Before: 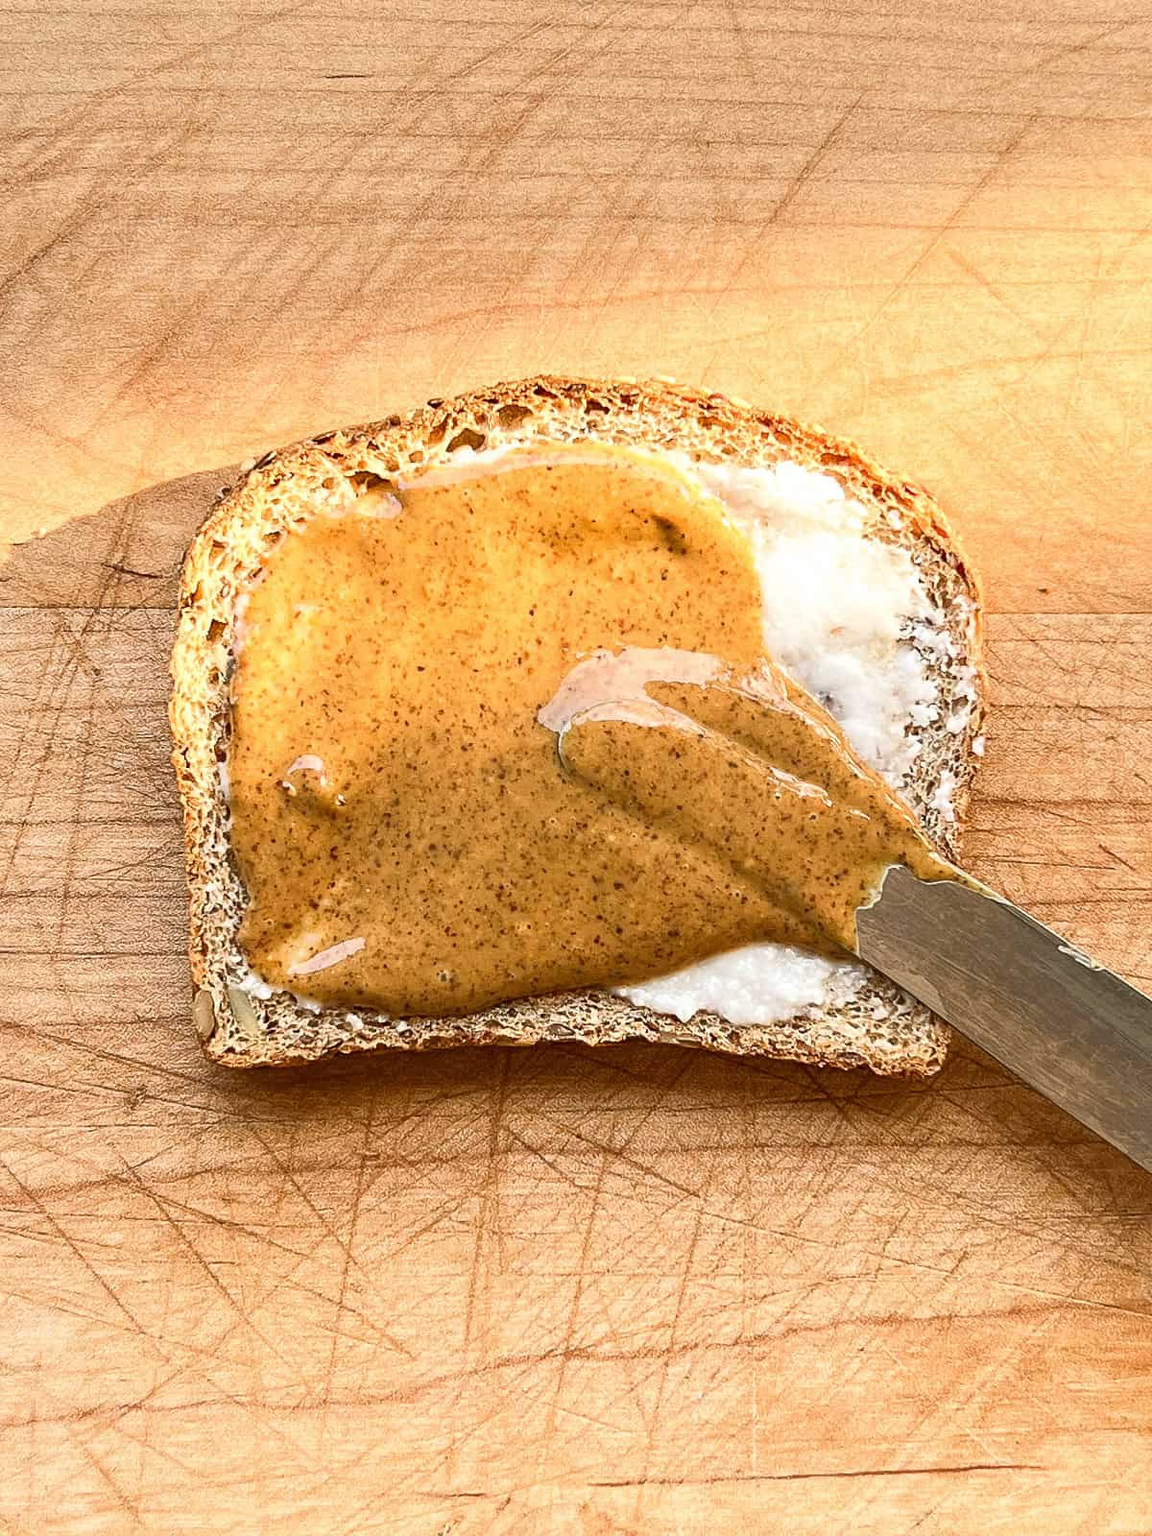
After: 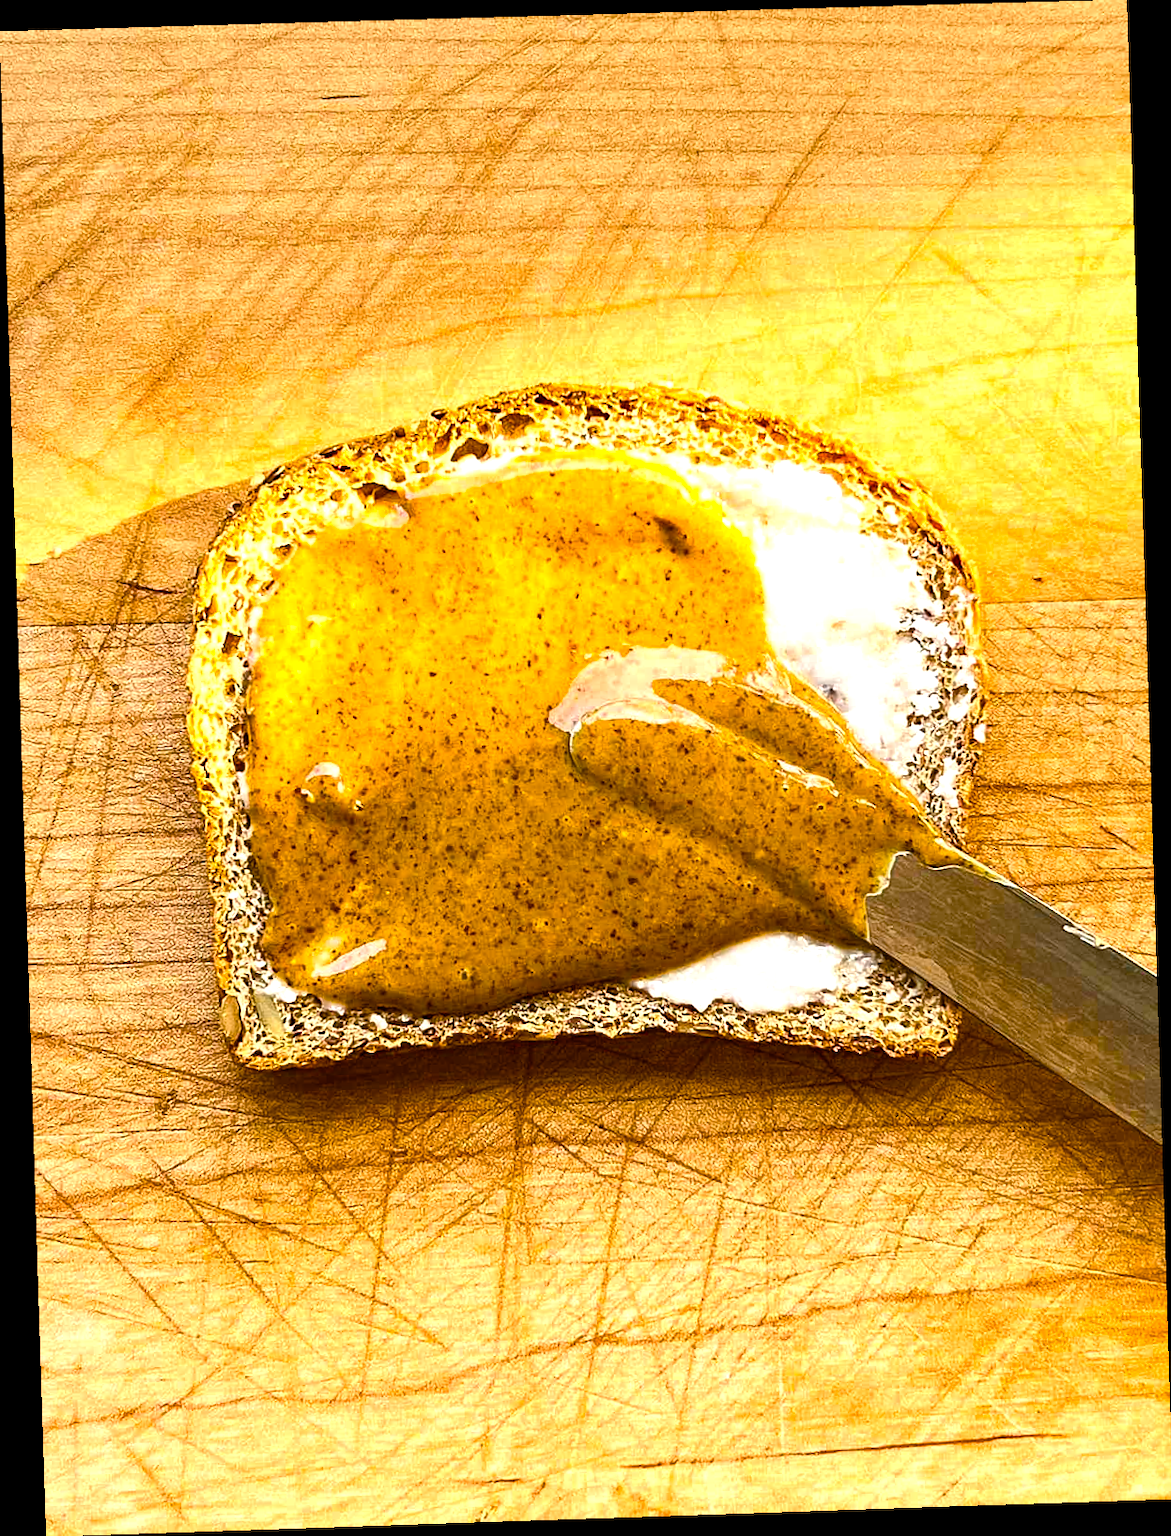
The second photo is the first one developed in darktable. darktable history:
rotate and perspective: rotation -1.77°, lens shift (horizontal) 0.004, automatic cropping off
color balance rgb: linear chroma grading › global chroma 9%, perceptual saturation grading › global saturation 36%, perceptual saturation grading › shadows 35%, perceptual brilliance grading › global brilliance 15%, perceptual brilliance grading › shadows -35%, global vibrance 15%
